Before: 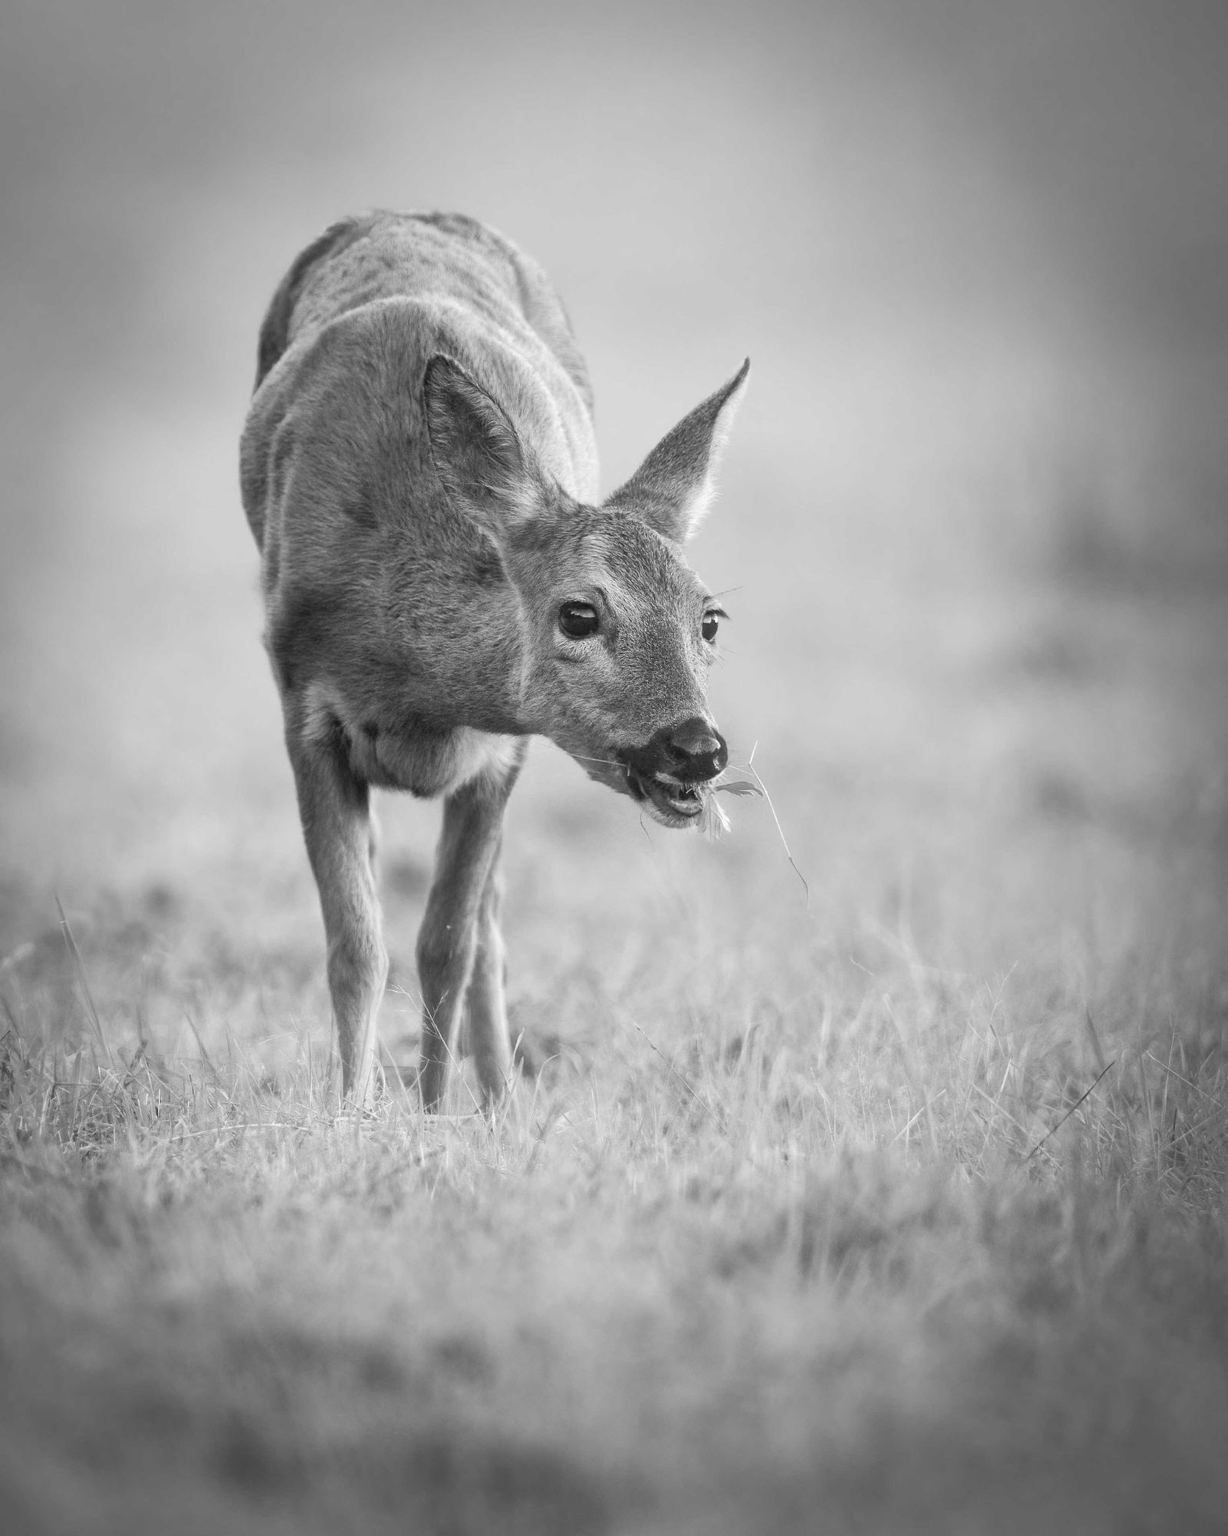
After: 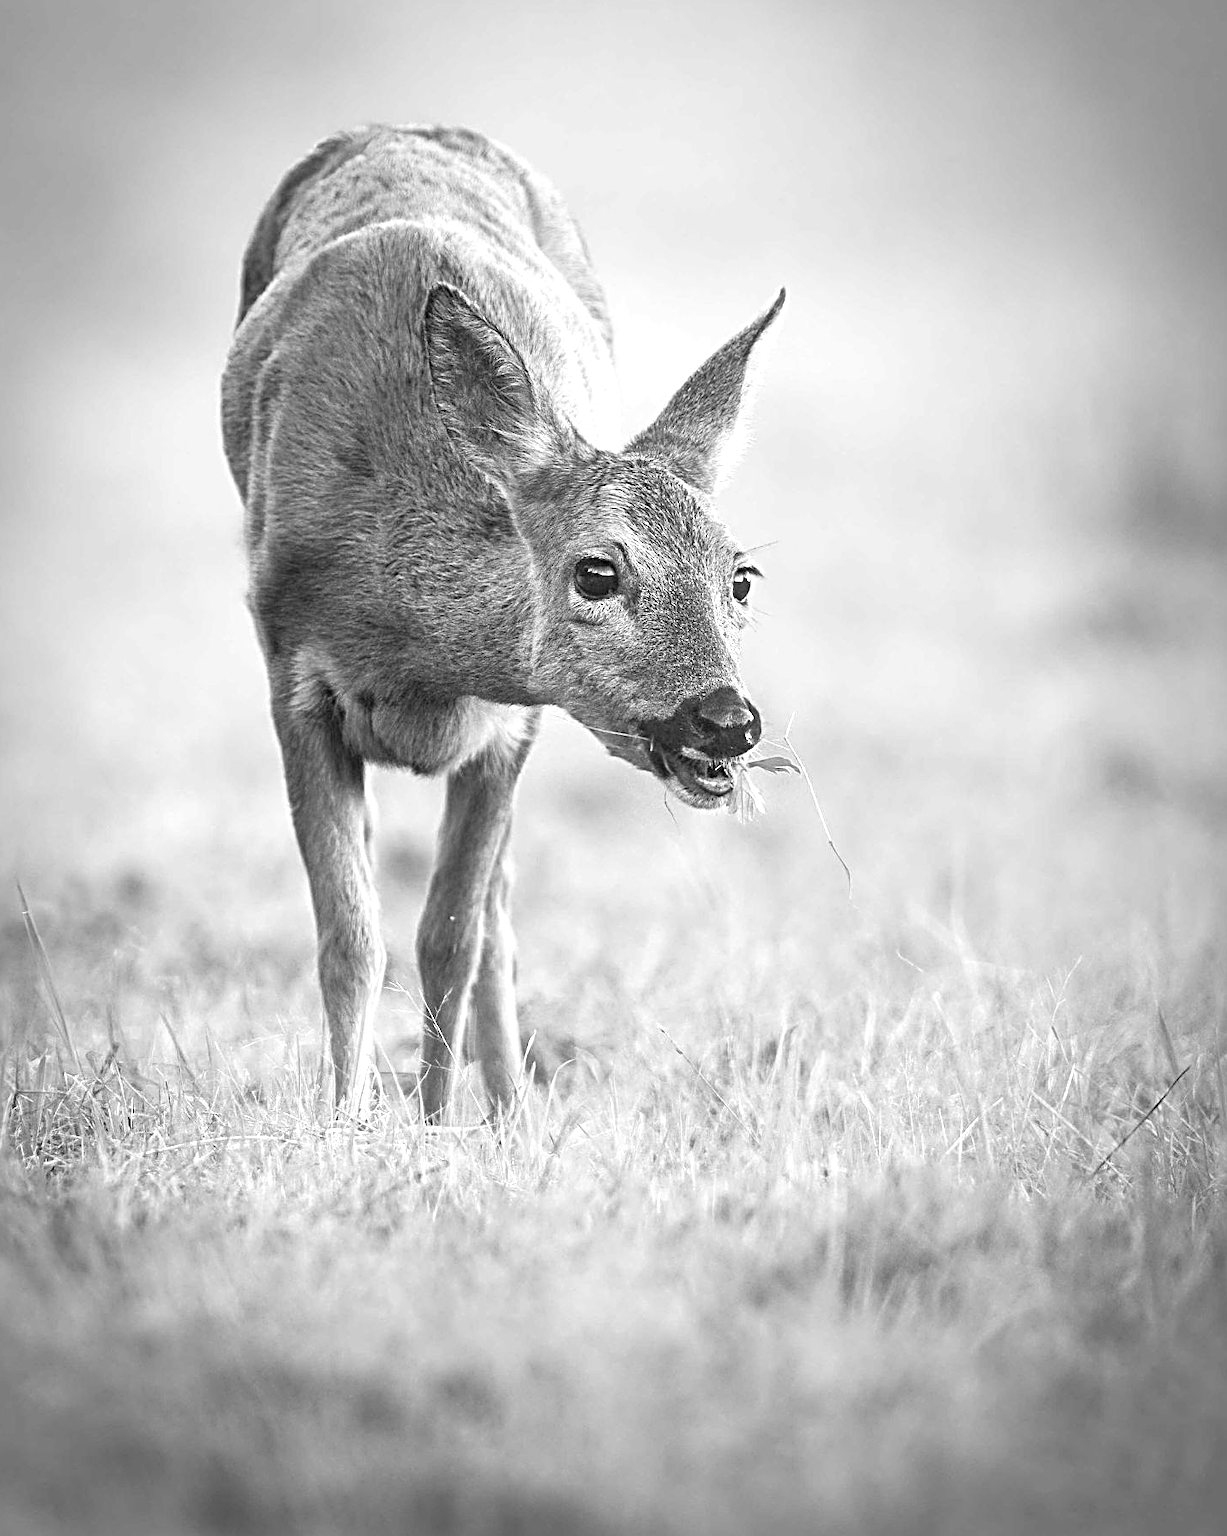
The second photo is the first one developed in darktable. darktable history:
exposure: black level correction -0.002, exposure 0.539 EV, compensate highlight preservation false
sharpen: radius 3.727, amount 0.924
crop: left 3.295%, top 6.368%, right 6.39%, bottom 3.274%
